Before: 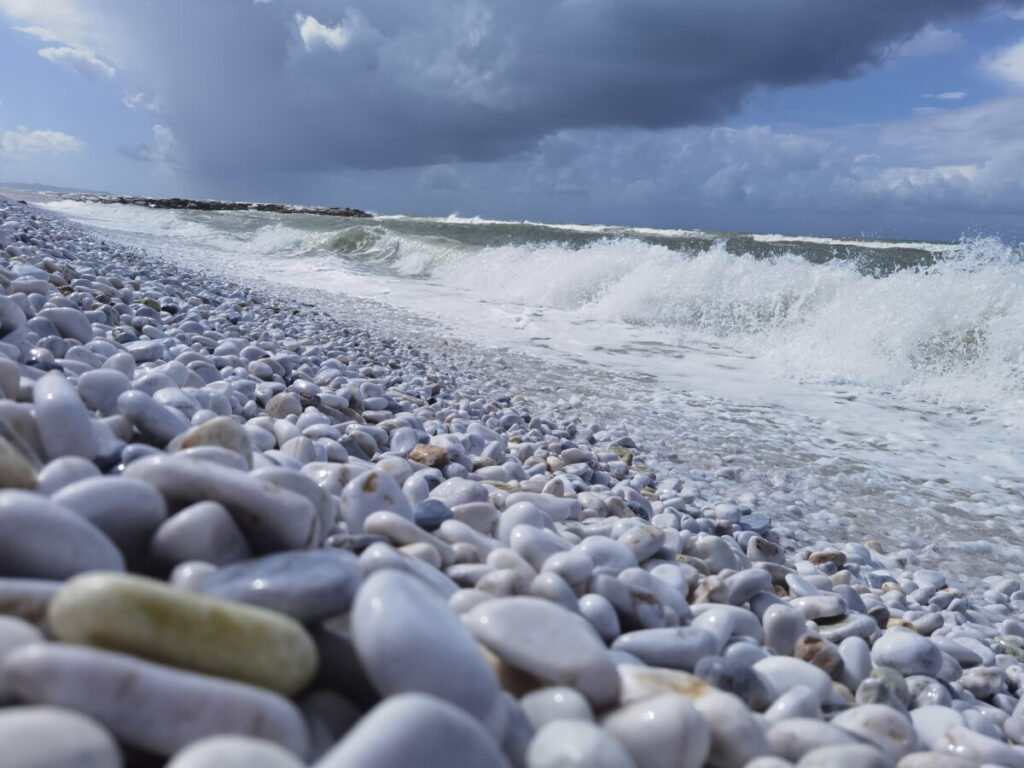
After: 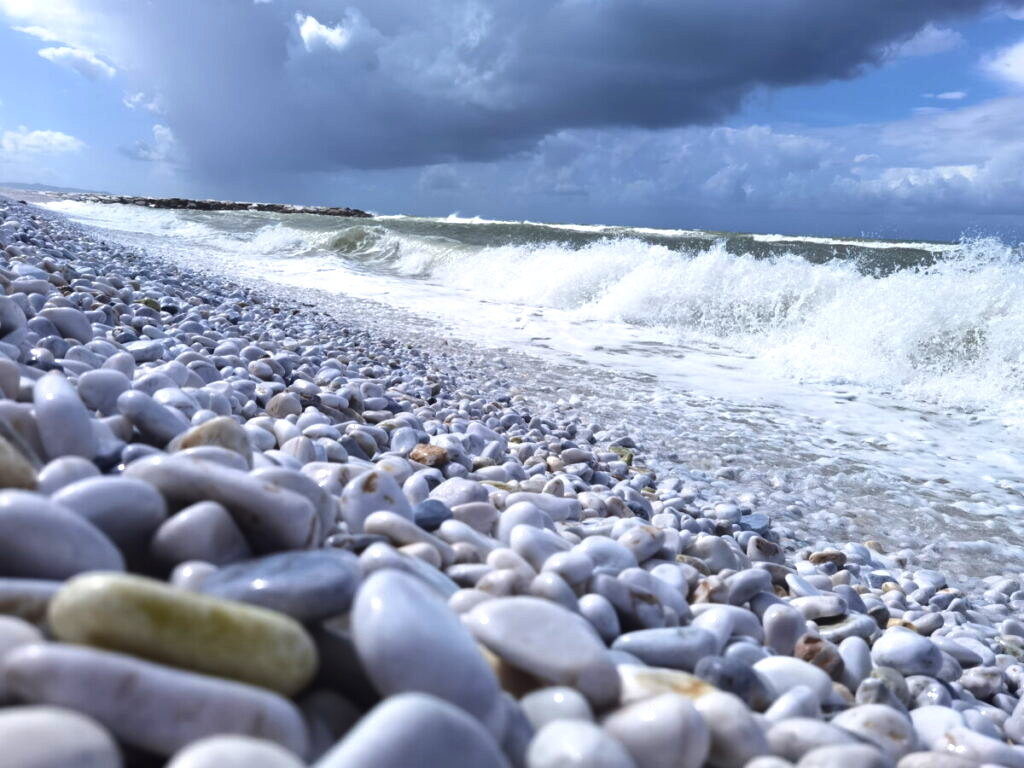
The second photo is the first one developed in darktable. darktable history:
color balance rgb: perceptual saturation grading › global saturation 31.029%, perceptual brilliance grading › global brilliance -5.515%, perceptual brilliance grading › highlights 23.655%, perceptual brilliance grading › mid-tones 7.389%, perceptual brilliance grading › shadows -4.957%
